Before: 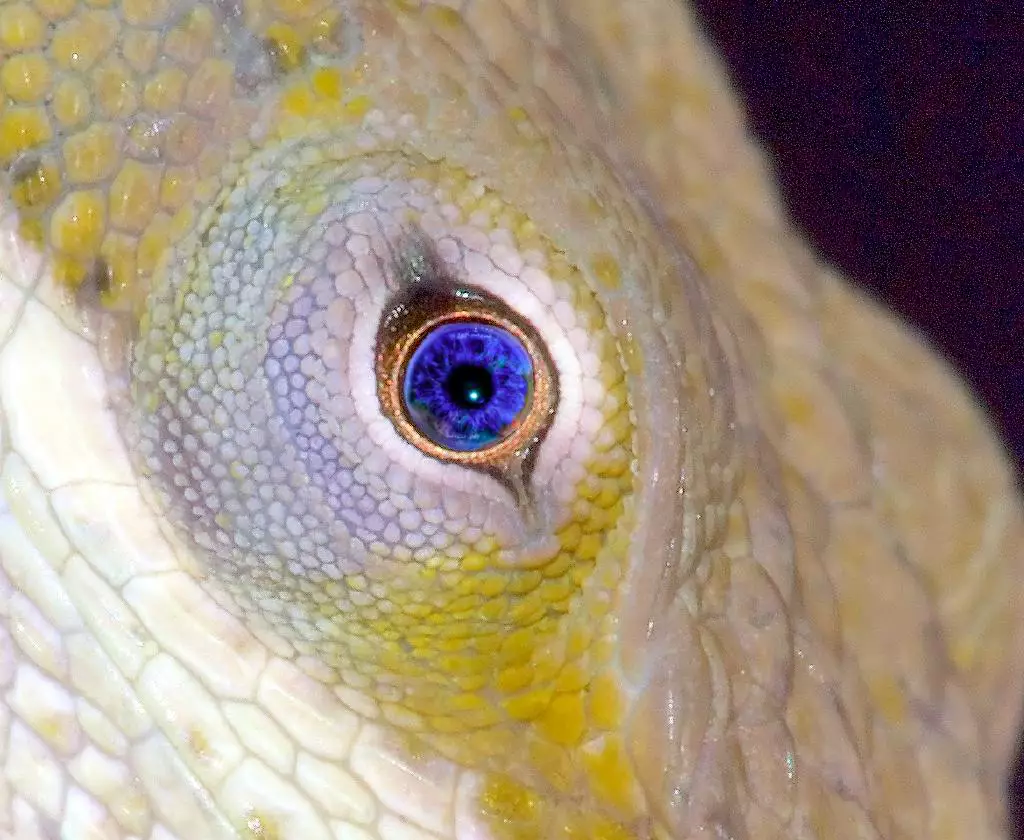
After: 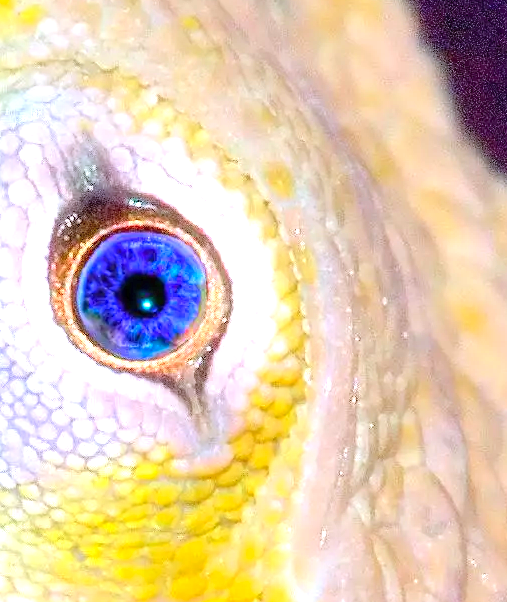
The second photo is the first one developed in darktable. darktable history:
crop: left 31.949%, top 10.933%, right 18.52%, bottom 17.371%
contrast brightness saturation: brightness 0.087, saturation 0.19
color correction: highlights a* -0.698, highlights b* -9.18
exposure: exposure 1.156 EV, compensate highlight preservation false
